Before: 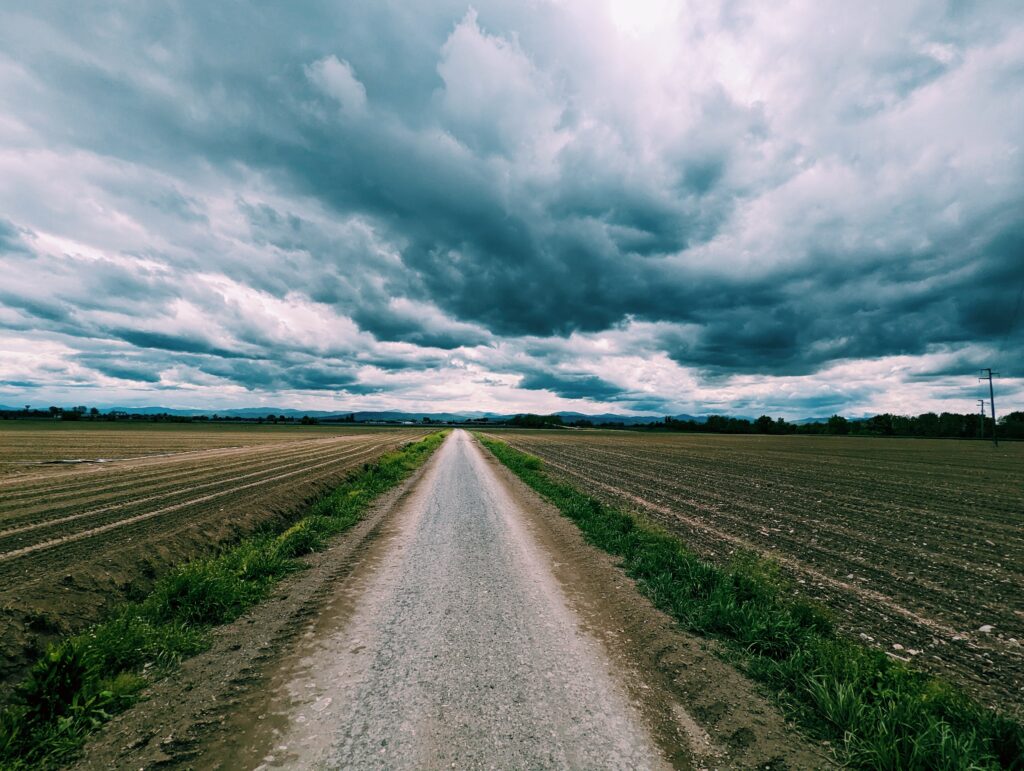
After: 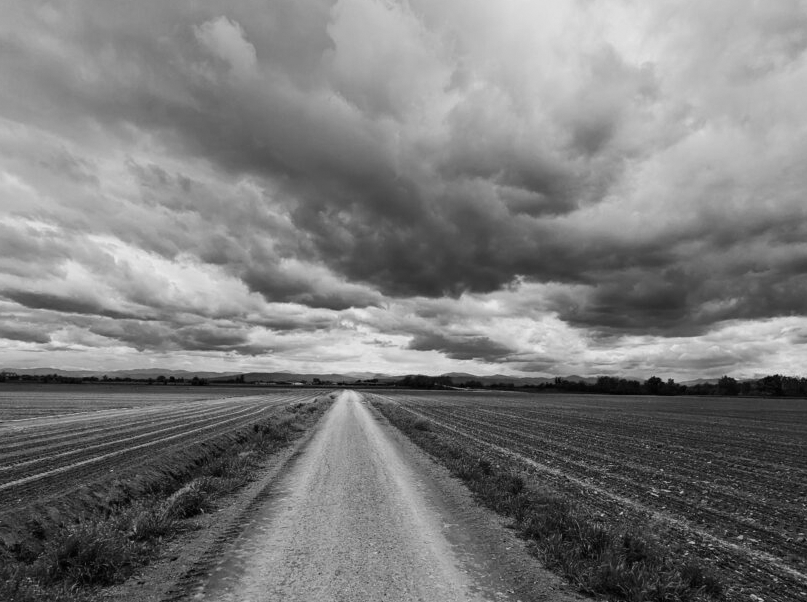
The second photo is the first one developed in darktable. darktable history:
crop and rotate: left 10.77%, top 5.1%, right 10.41%, bottom 16.76%
grain: coarseness 0.81 ISO, strength 1.34%, mid-tones bias 0%
monochrome: a -74.22, b 78.2
color zones: curves: ch0 [(0, 0.6) (0.129, 0.585) (0.193, 0.596) (0.429, 0.5) (0.571, 0.5) (0.714, 0.5) (0.857, 0.5) (1, 0.6)]; ch1 [(0, 0.453) (0.112, 0.245) (0.213, 0.252) (0.429, 0.233) (0.571, 0.231) (0.683, 0.242) (0.857, 0.296) (1, 0.453)]
